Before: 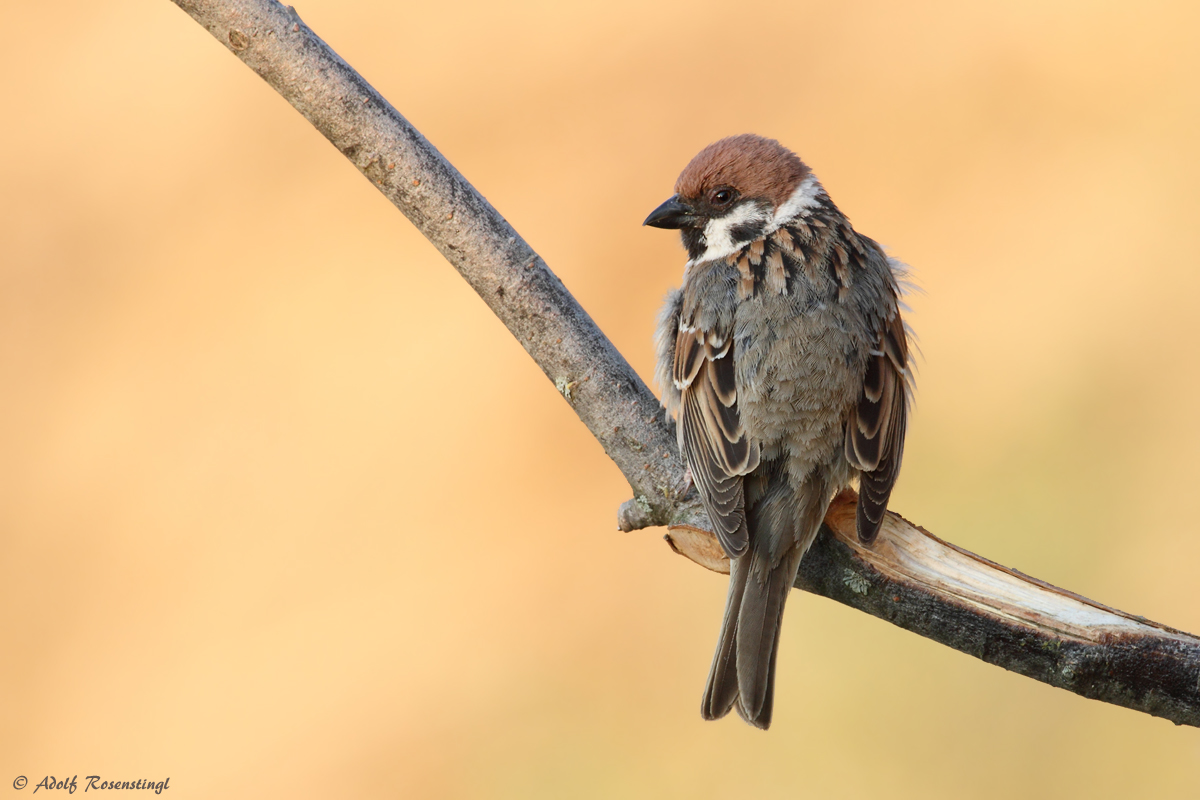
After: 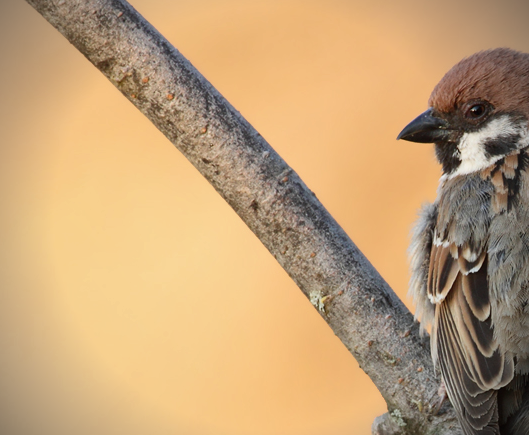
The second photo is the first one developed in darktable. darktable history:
shadows and highlights: shadows -86.76, highlights -36.94, soften with gaussian
vignetting: fall-off radius 61.14%, brightness -0.822
crop: left 20.518%, top 10.789%, right 35.371%, bottom 34.806%
